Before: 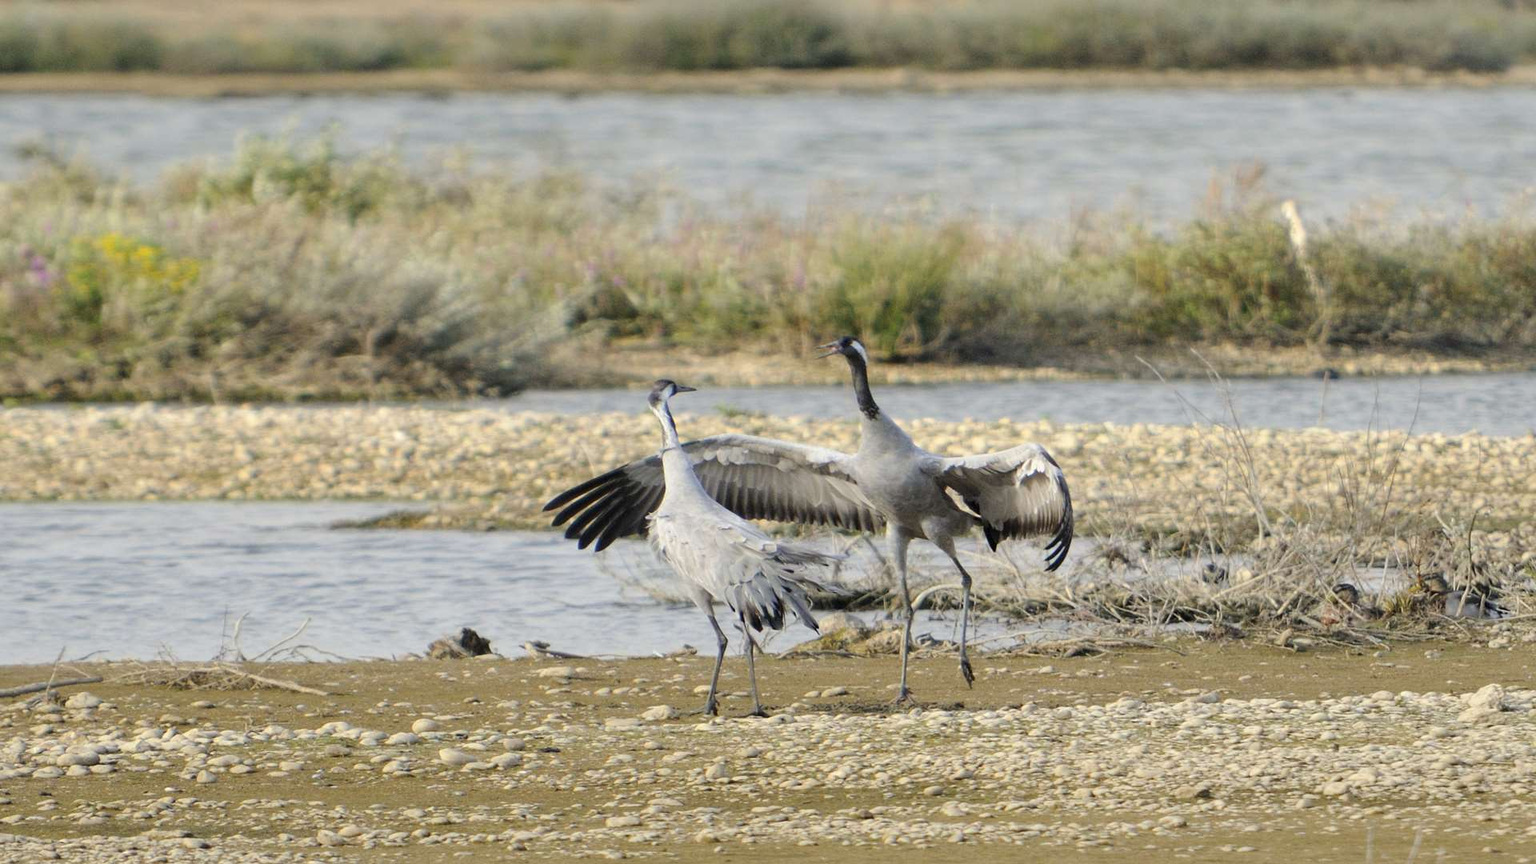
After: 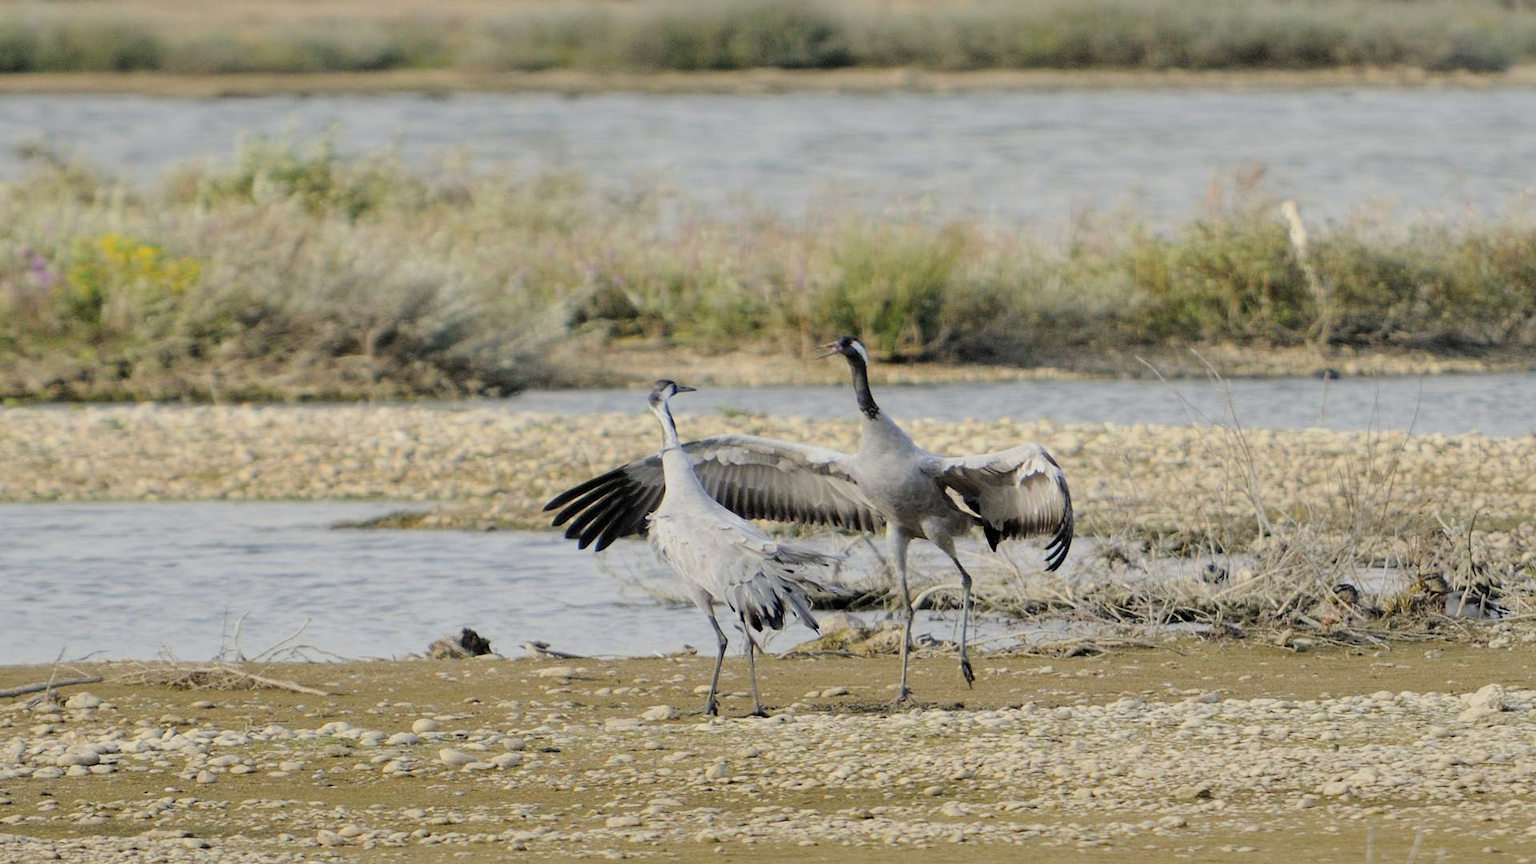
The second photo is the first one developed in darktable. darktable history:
filmic rgb: black relative exposure -8.13 EV, white relative exposure 3.77 EV, hardness 4.43, iterations of high-quality reconstruction 10
exposure: black level correction 0.001, compensate highlight preservation false
